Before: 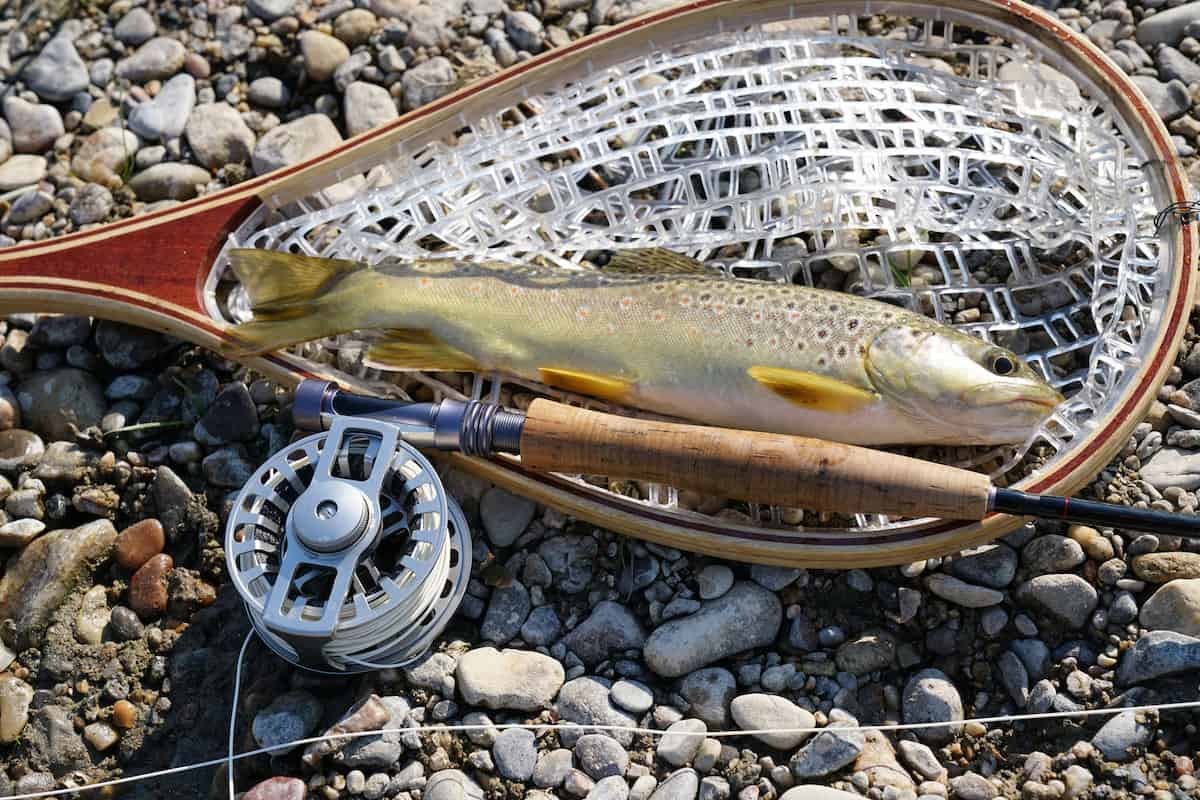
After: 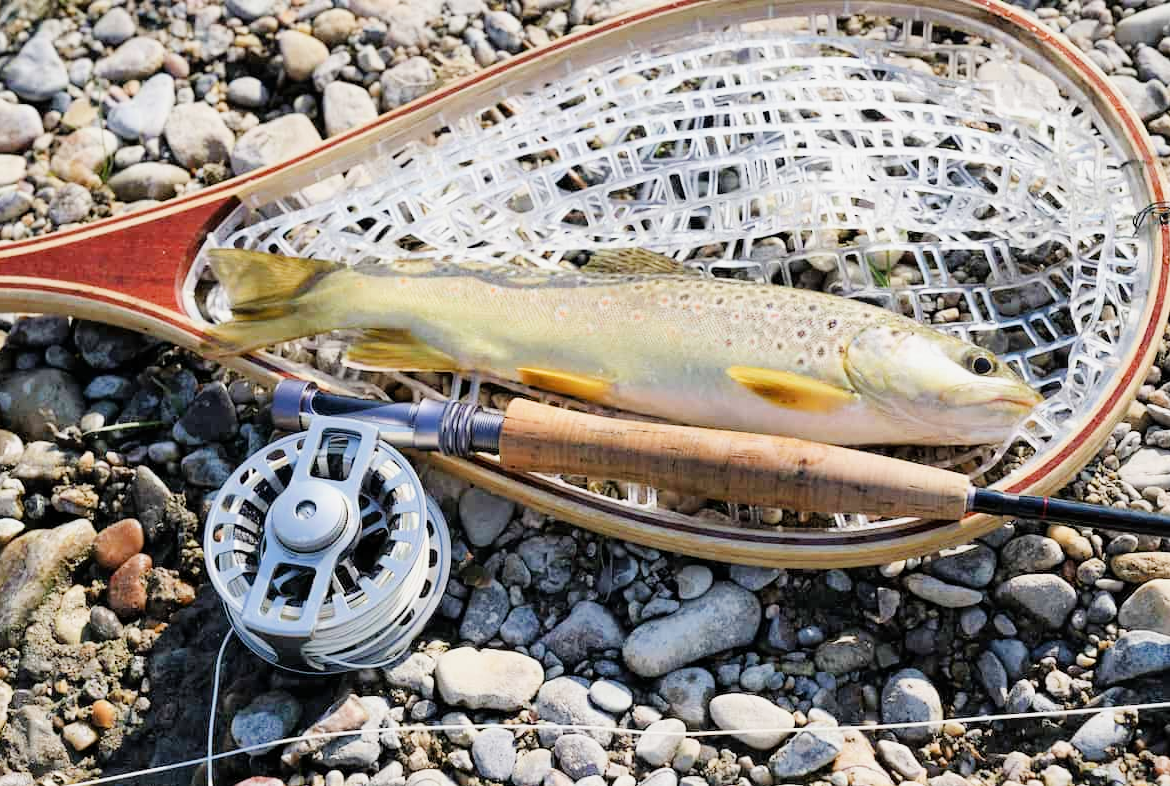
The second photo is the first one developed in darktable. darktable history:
crop and rotate: left 1.761%, right 0.711%, bottom 1.694%
exposure: black level correction 0, exposure 1.199 EV, compensate exposure bias true, compensate highlight preservation false
filmic rgb: black relative exposure -7.65 EV, white relative exposure 4.56 EV, hardness 3.61
